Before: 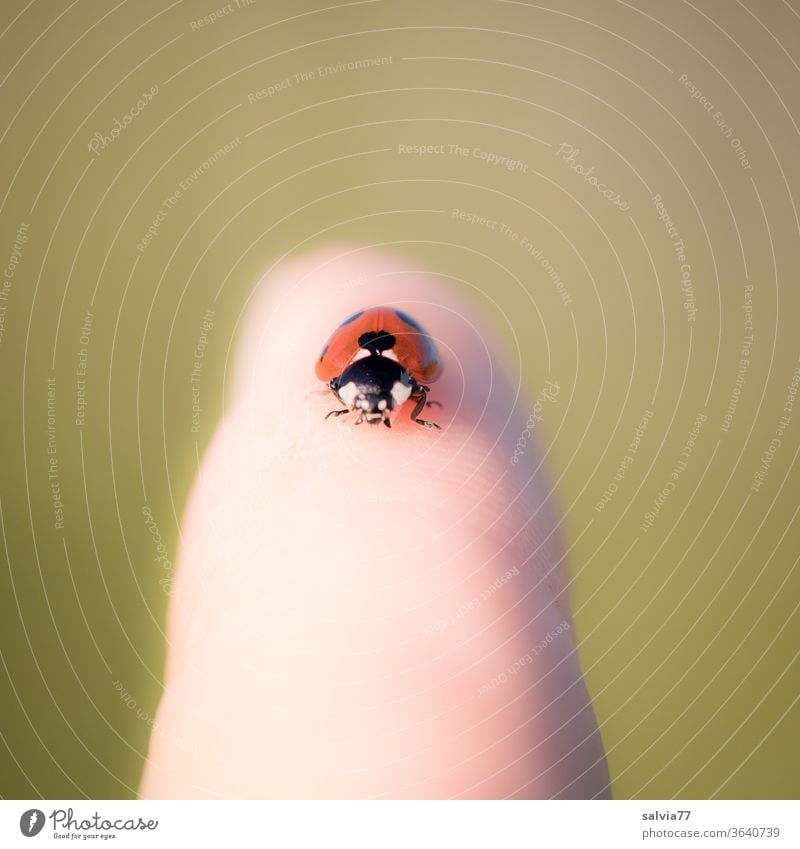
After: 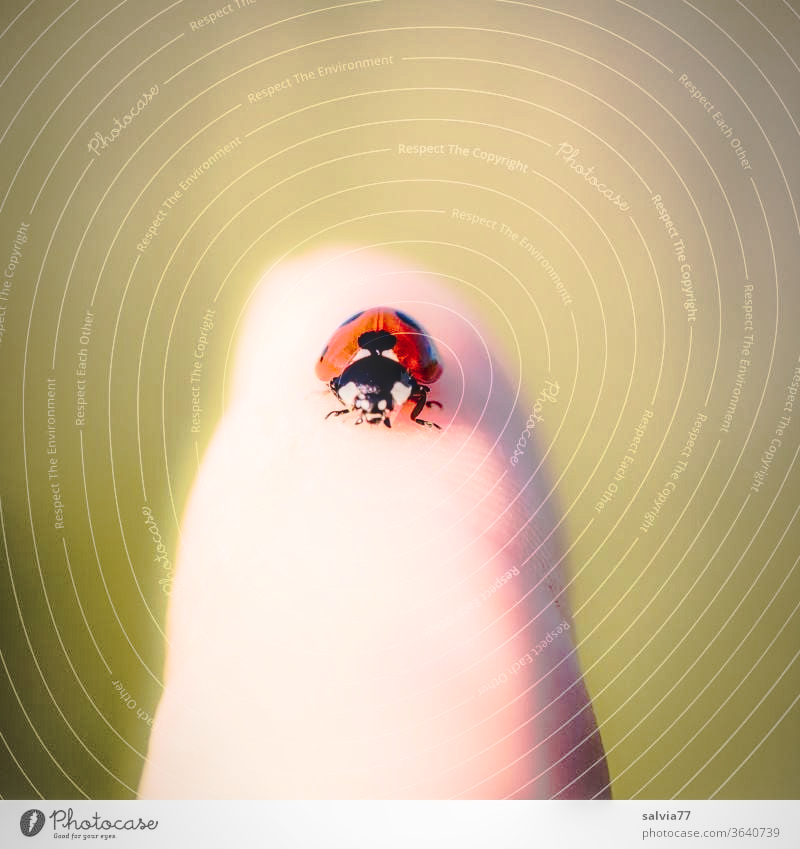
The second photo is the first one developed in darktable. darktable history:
velvia: strength 14.74%
tone equalizer: on, module defaults
vignetting: fall-off start 96.37%, fall-off radius 99.37%, brightness -0.279, width/height ratio 0.612
tone curve: curves: ch0 [(0, 0) (0.104, 0.061) (0.239, 0.201) (0.327, 0.317) (0.401, 0.443) (0.489, 0.566) (0.65, 0.68) (0.832, 0.858) (1, 0.977)]; ch1 [(0, 0) (0.161, 0.092) (0.35, 0.33) (0.379, 0.401) (0.447, 0.476) (0.495, 0.499) (0.515, 0.518) (0.534, 0.557) (0.602, 0.625) (0.712, 0.706) (1, 1)]; ch2 [(0, 0) (0.359, 0.372) (0.437, 0.437) (0.502, 0.501) (0.55, 0.534) (0.592, 0.601) (0.647, 0.64) (1, 1)], preserve colors none
contrast brightness saturation: contrast 0.311, brightness -0.076, saturation 0.168
local contrast: highlights 2%, shadows 2%, detail 133%
